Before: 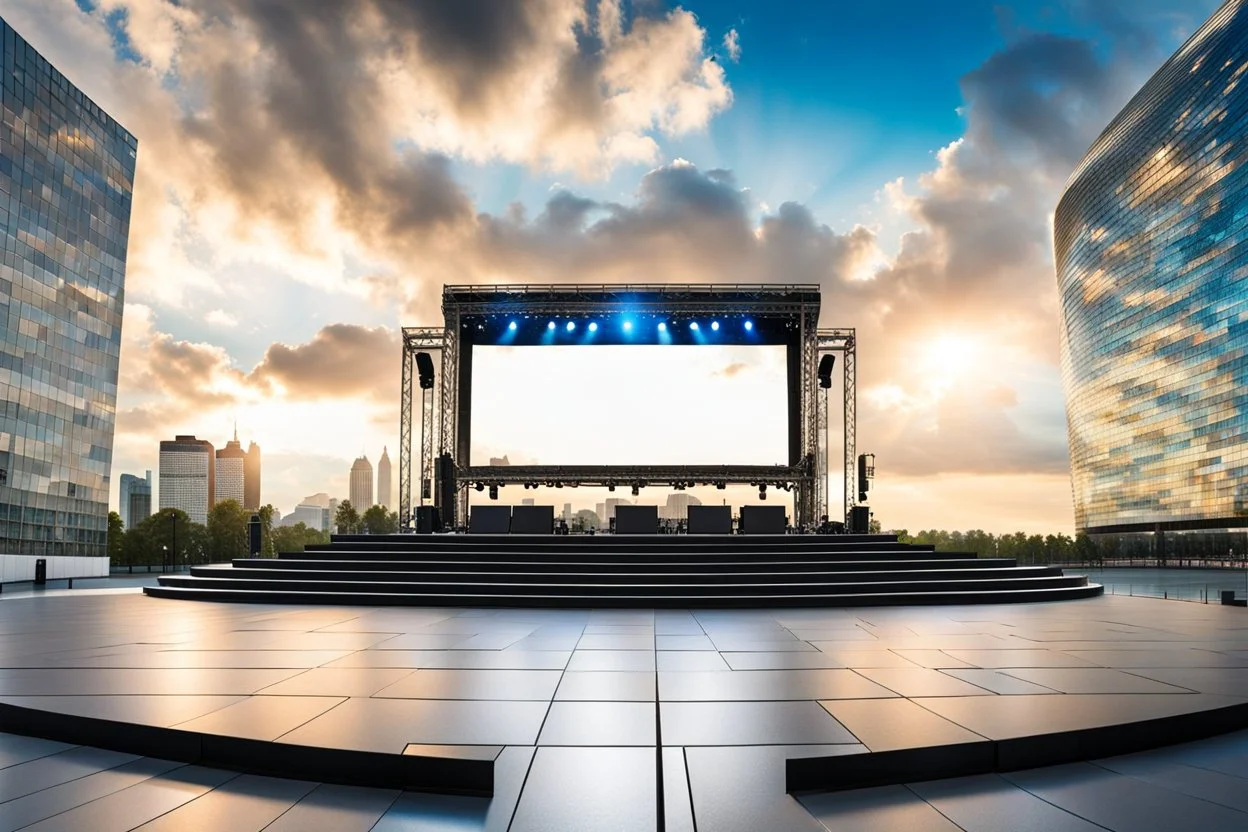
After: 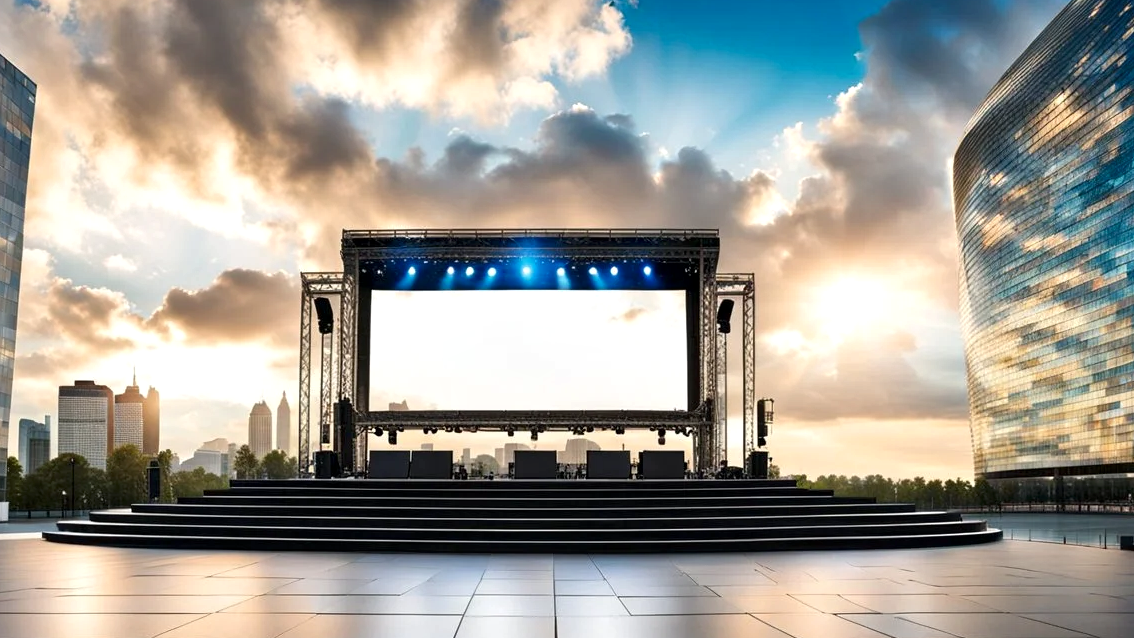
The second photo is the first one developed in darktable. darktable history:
crop: left 8.155%, top 6.611%, bottom 15.385%
local contrast: mode bilateral grid, contrast 25, coarseness 60, detail 151%, midtone range 0.2
